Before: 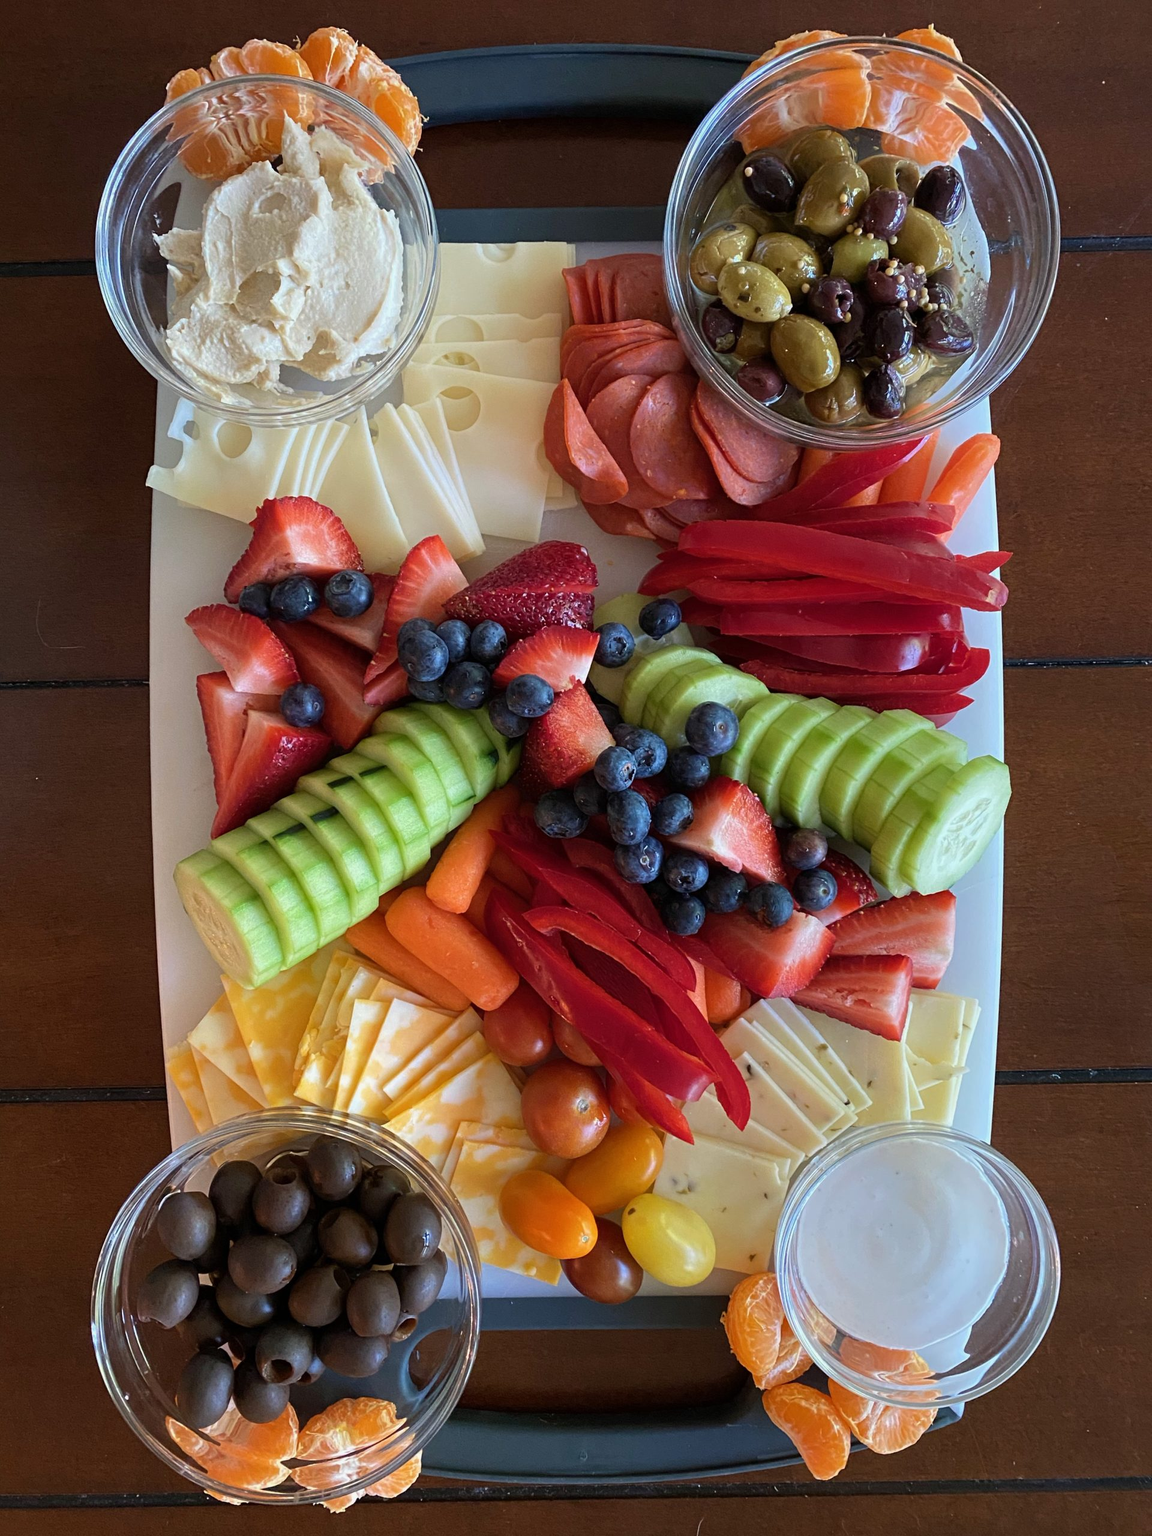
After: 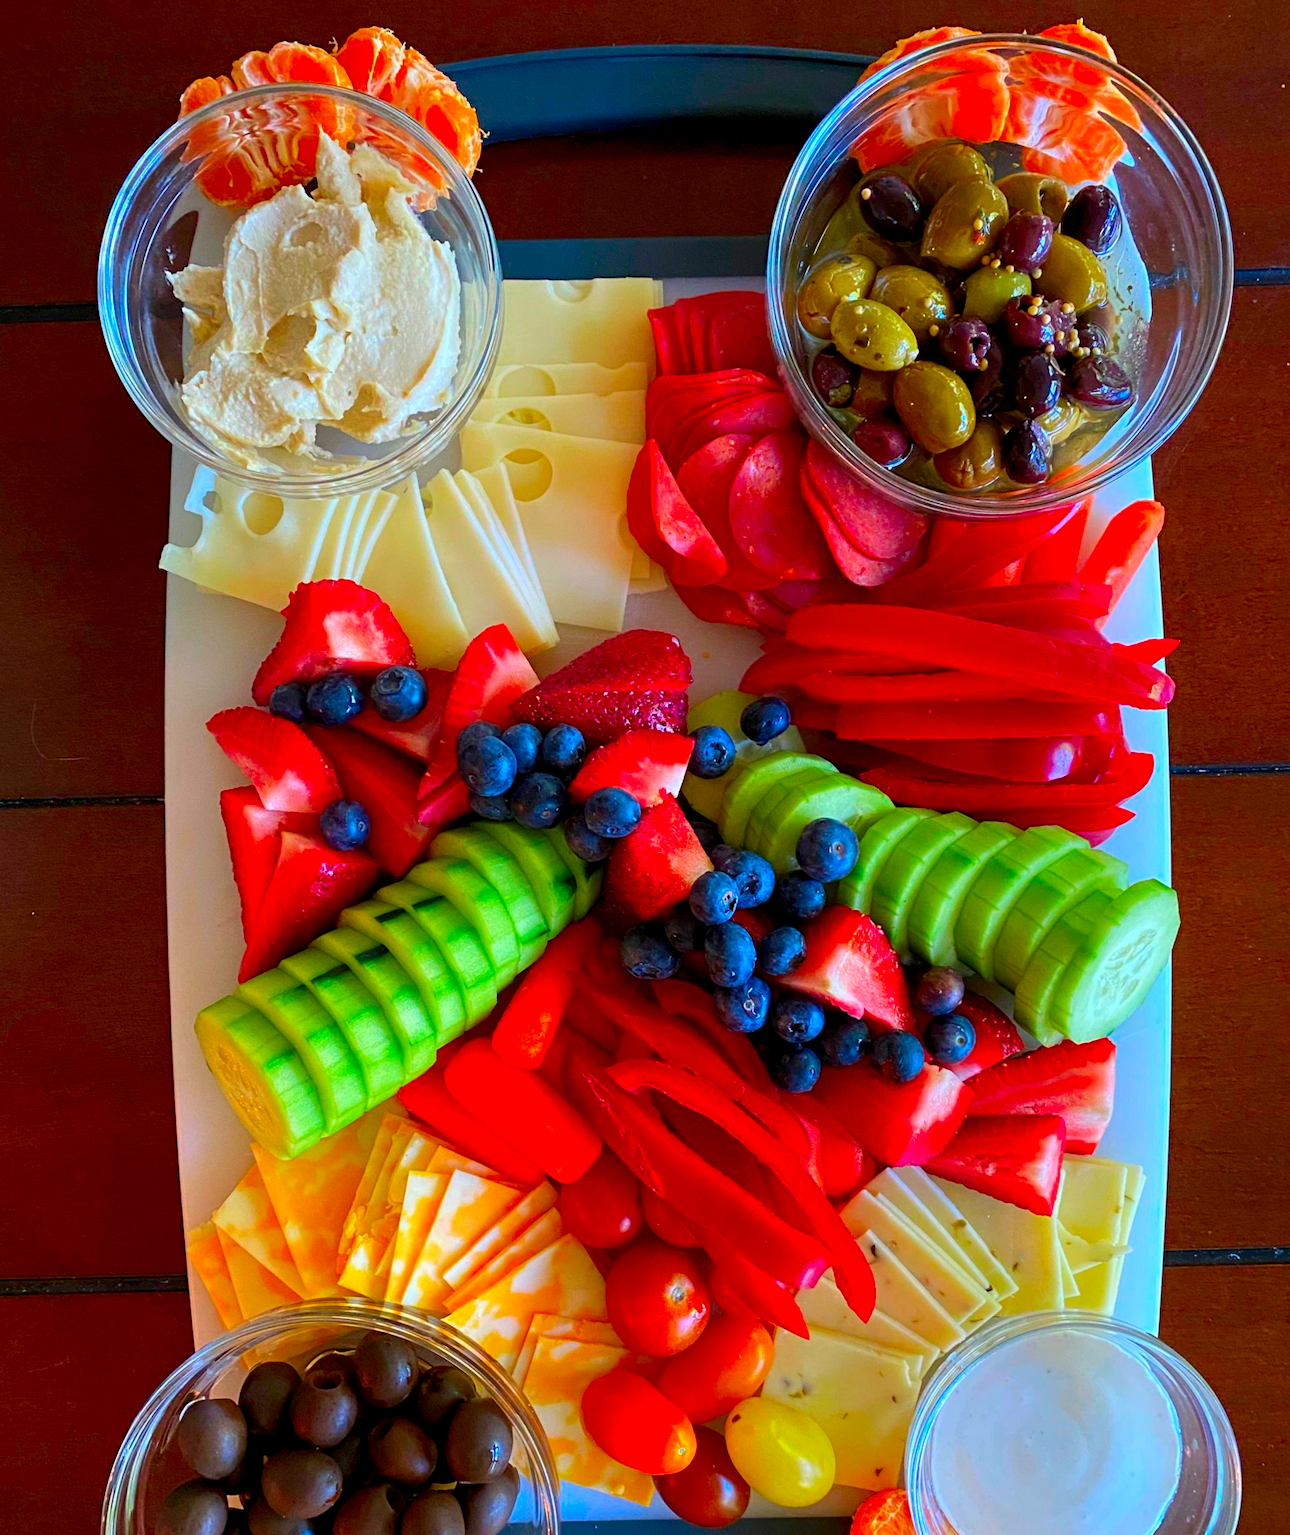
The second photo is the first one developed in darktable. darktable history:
color correction: highlights b* -0.018, saturation 2.12
contrast brightness saturation: contrast 0.041, saturation 0.067
crop and rotate: angle 0.368°, left 0.395%, right 3.586%, bottom 14.313%
